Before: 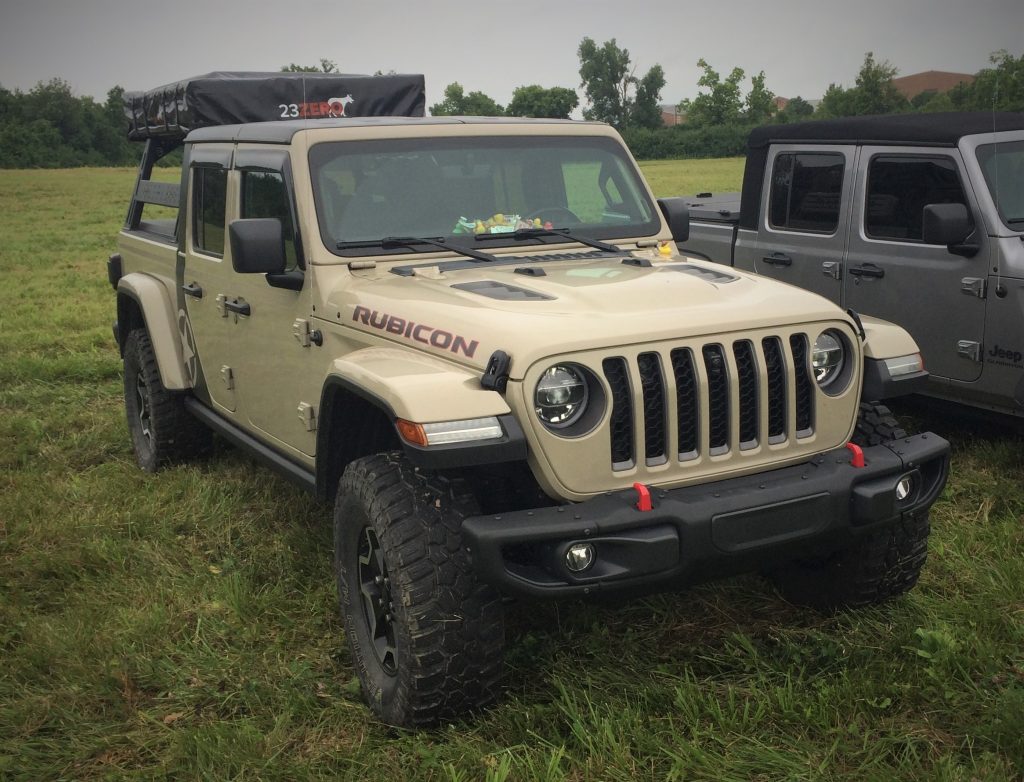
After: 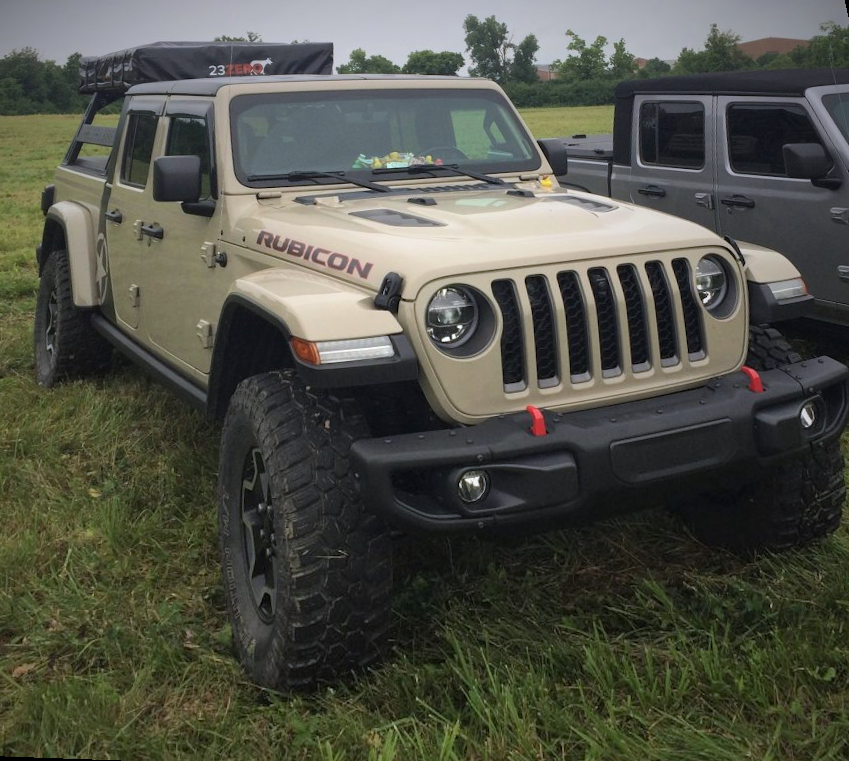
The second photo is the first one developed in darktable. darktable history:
white balance: red 0.984, blue 1.059
rotate and perspective: rotation 0.72°, lens shift (vertical) -0.352, lens shift (horizontal) -0.051, crop left 0.152, crop right 0.859, crop top 0.019, crop bottom 0.964
